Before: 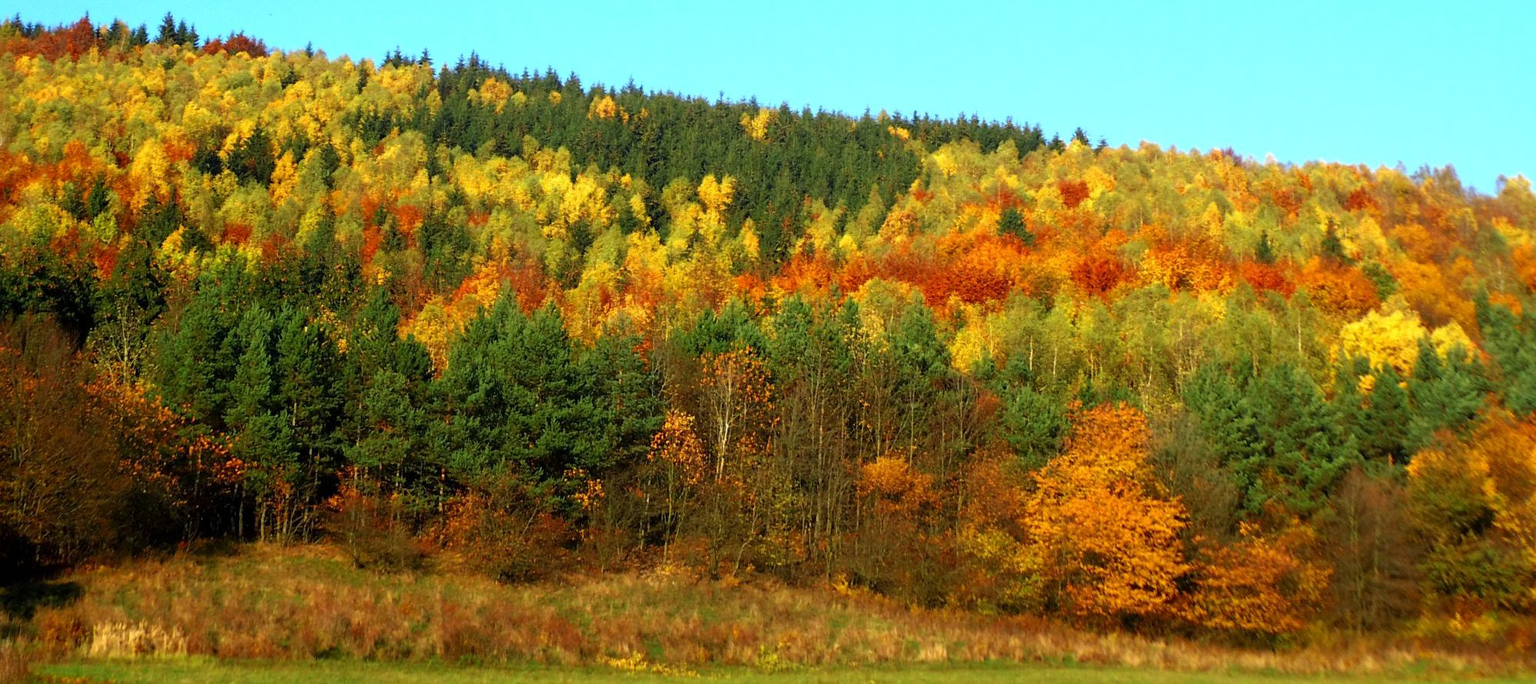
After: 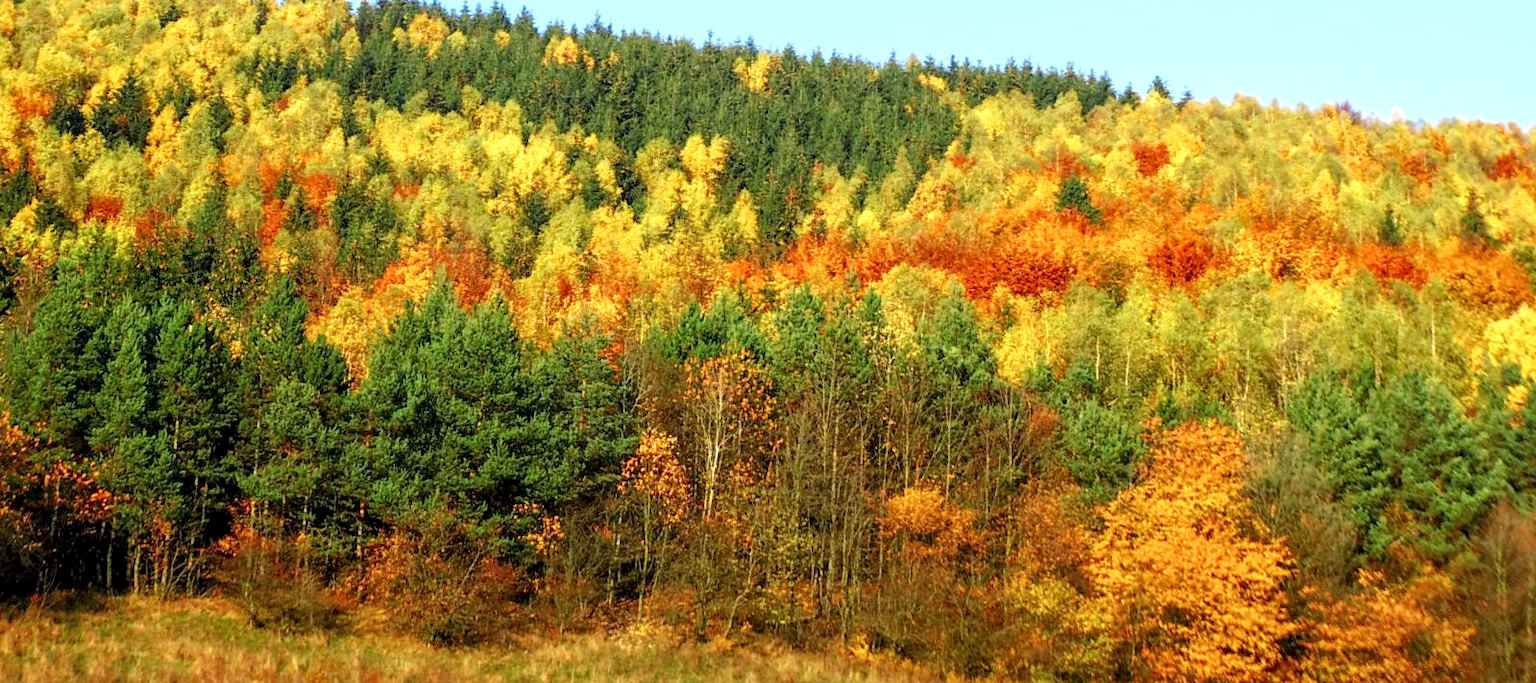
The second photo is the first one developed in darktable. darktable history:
base curve: curves: ch0 [(0, 0) (0.204, 0.334) (0.55, 0.733) (1, 1)], preserve colors none
crop and rotate: left 10.024%, top 9.876%, right 10.004%, bottom 10.175%
local contrast: highlights 93%, shadows 86%, detail 160%, midtone range 0.2
